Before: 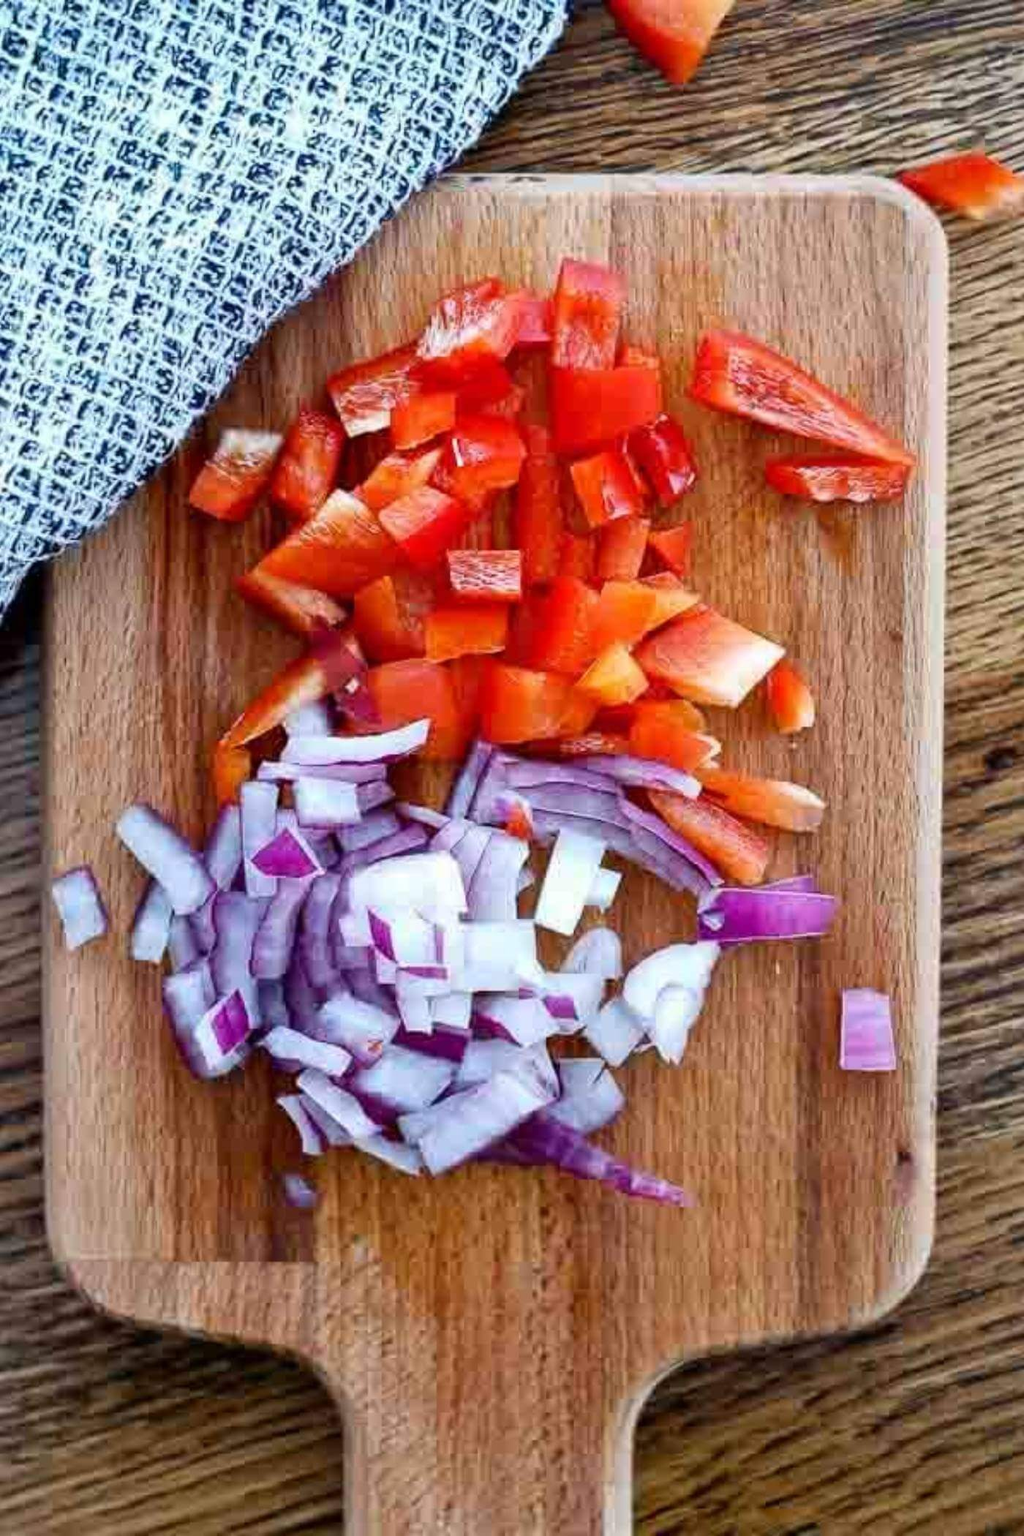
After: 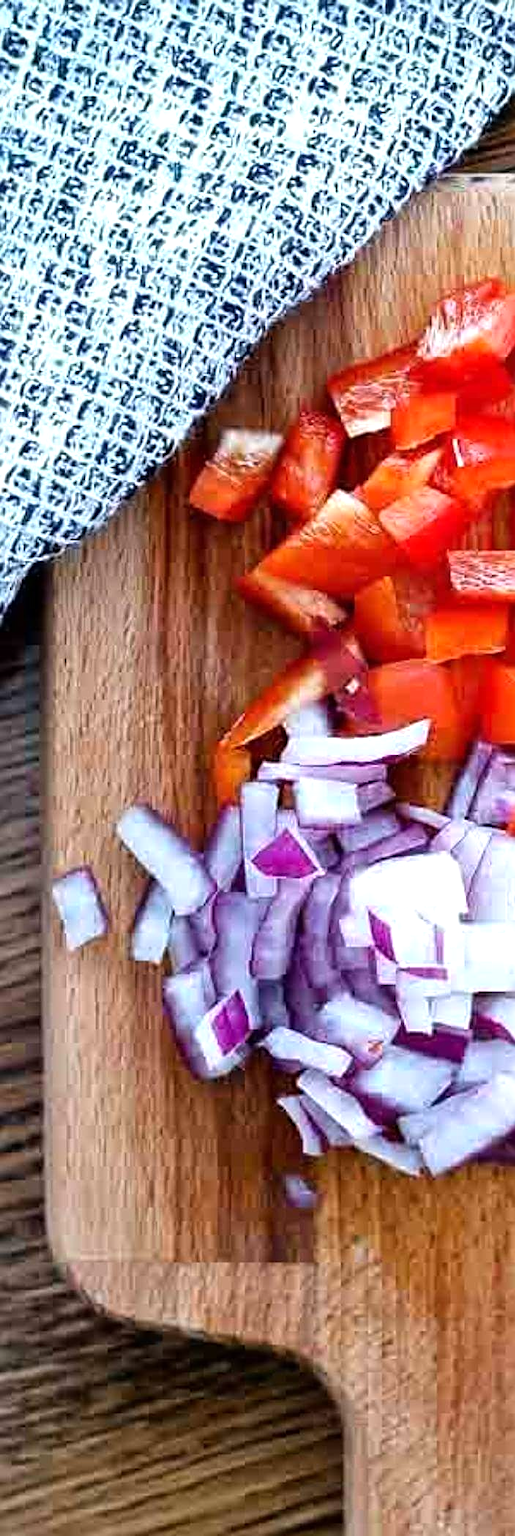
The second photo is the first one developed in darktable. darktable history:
crop and rotate: left 0.063%, top 0%, right 49.6%
tone equalizer: -8 EV -0.409 EV, -7 EV -0.416 EV, -6 EV -0.337 EV, -5 EV -0.206 EV, -3 EV 0.212 EV, -2 EV 0.324 EV, -1 EV 0.385 EV, +0 EV 0.444 EV, mask exposure compensation -0.512 EV
sharpen: on, module defaults
